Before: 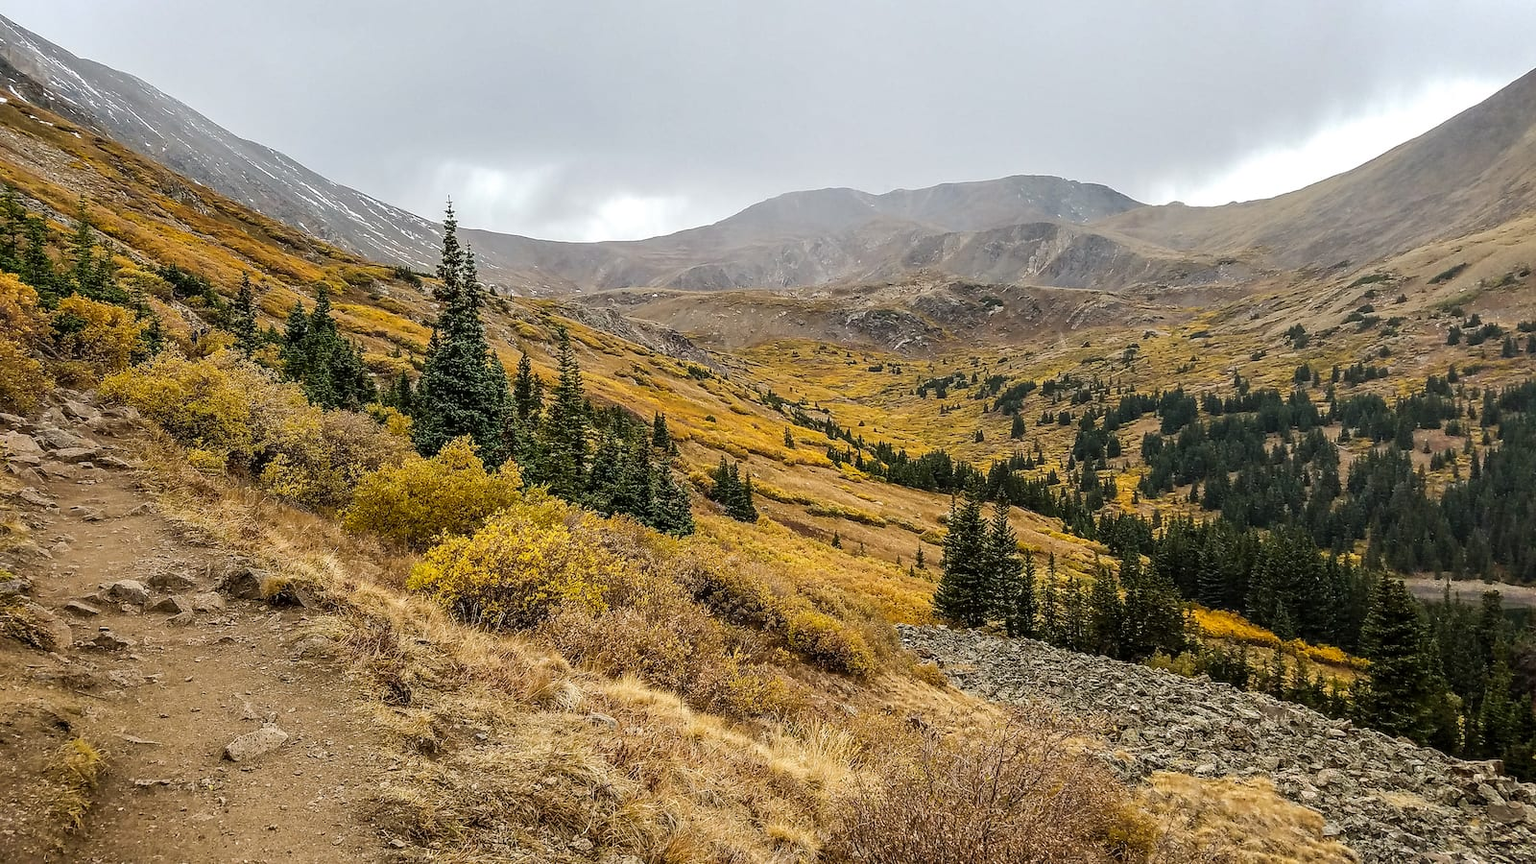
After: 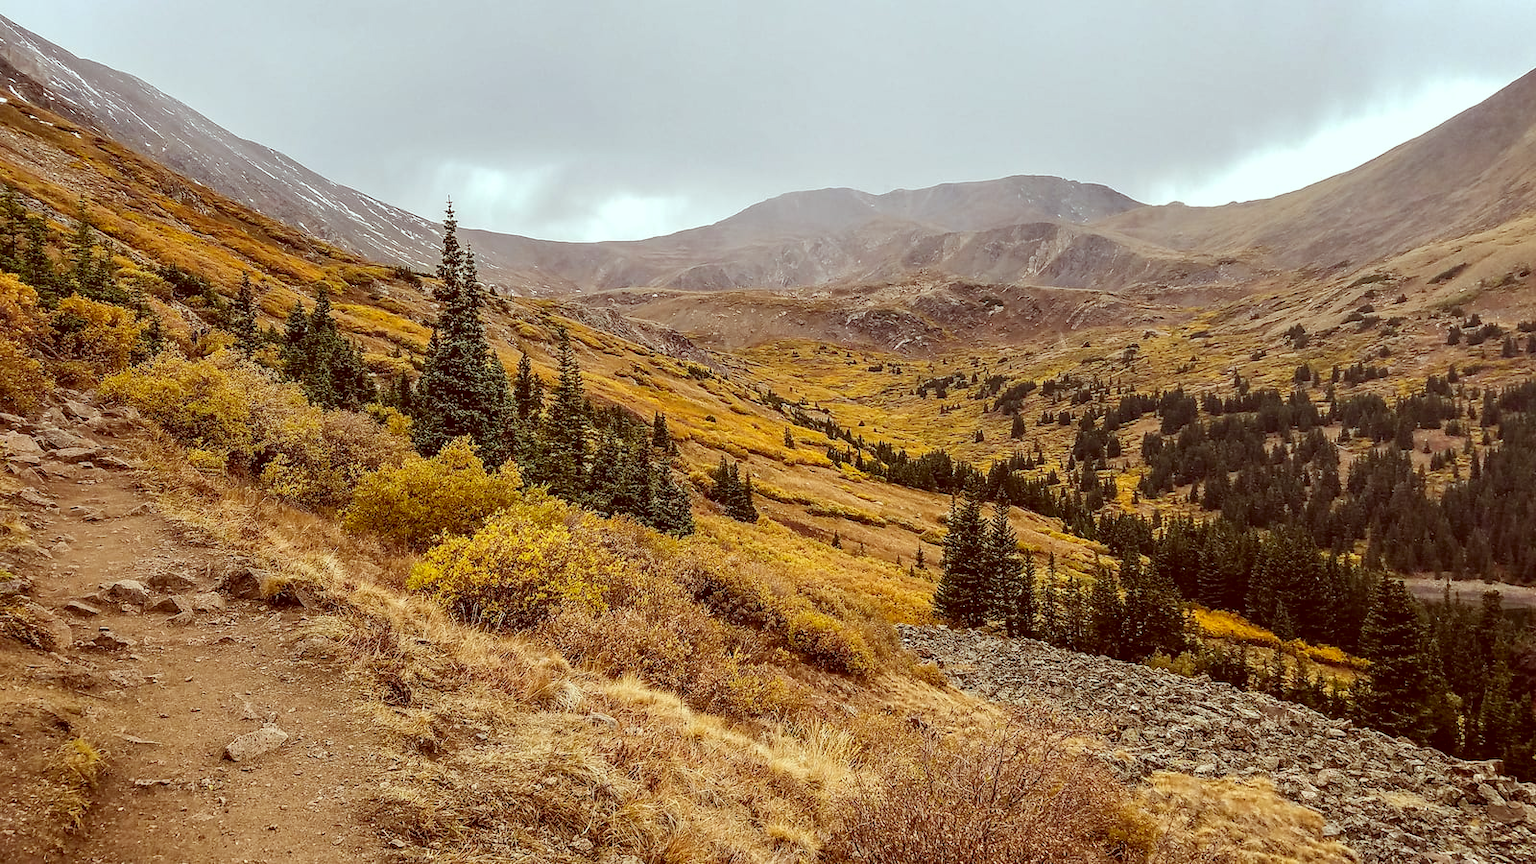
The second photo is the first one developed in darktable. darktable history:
white balance: emerald 1
color correction: highlights a* -7.23, highlights b* -0.161, shadows a* 20.08, shadows b* 11.73
